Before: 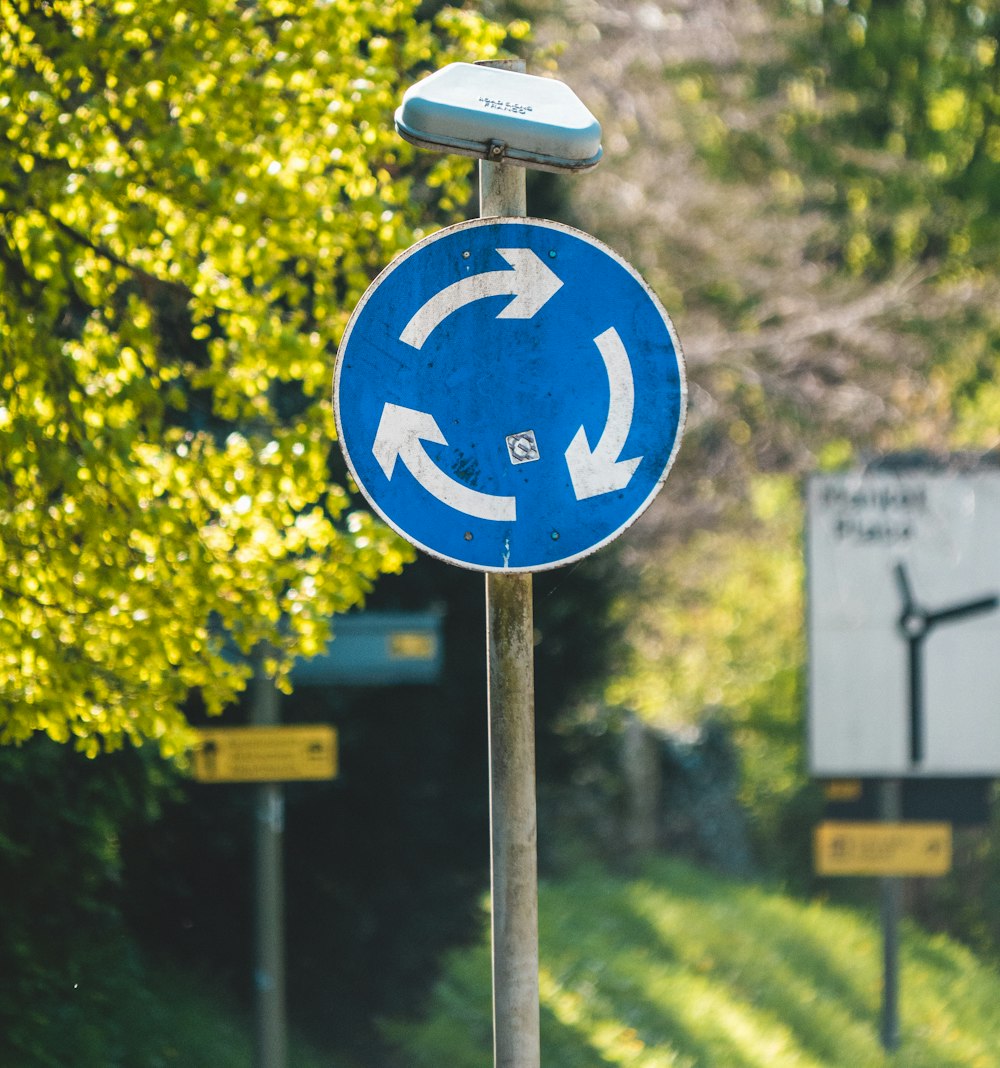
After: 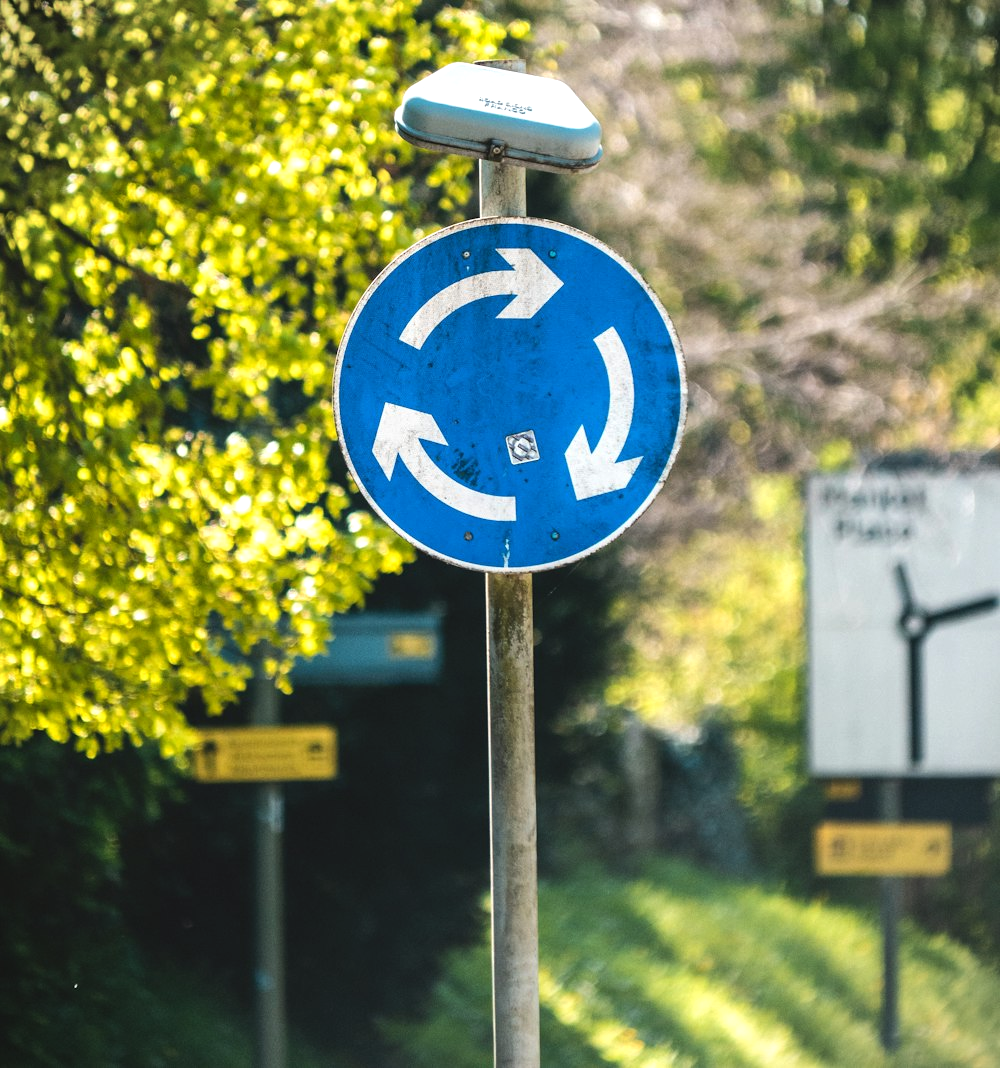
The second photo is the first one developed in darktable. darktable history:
vignetting: fall-off start 100%, fall-off radius 64.94%, automatic ratio true, unbound false
tone equalizer: -8 EV -0.417 EV, -7 EV -0.389 EV, -6 EV -0.333 EV, -5 EV -0.222 EV, -3 EV 0.222 EV, -2 EV 0.333 EV, -1 EV 0.389 EV, +0 EV 0.417 EV, edges refinement/feathering 500, mask exposure compensation -1.57 EV, preserve details no
